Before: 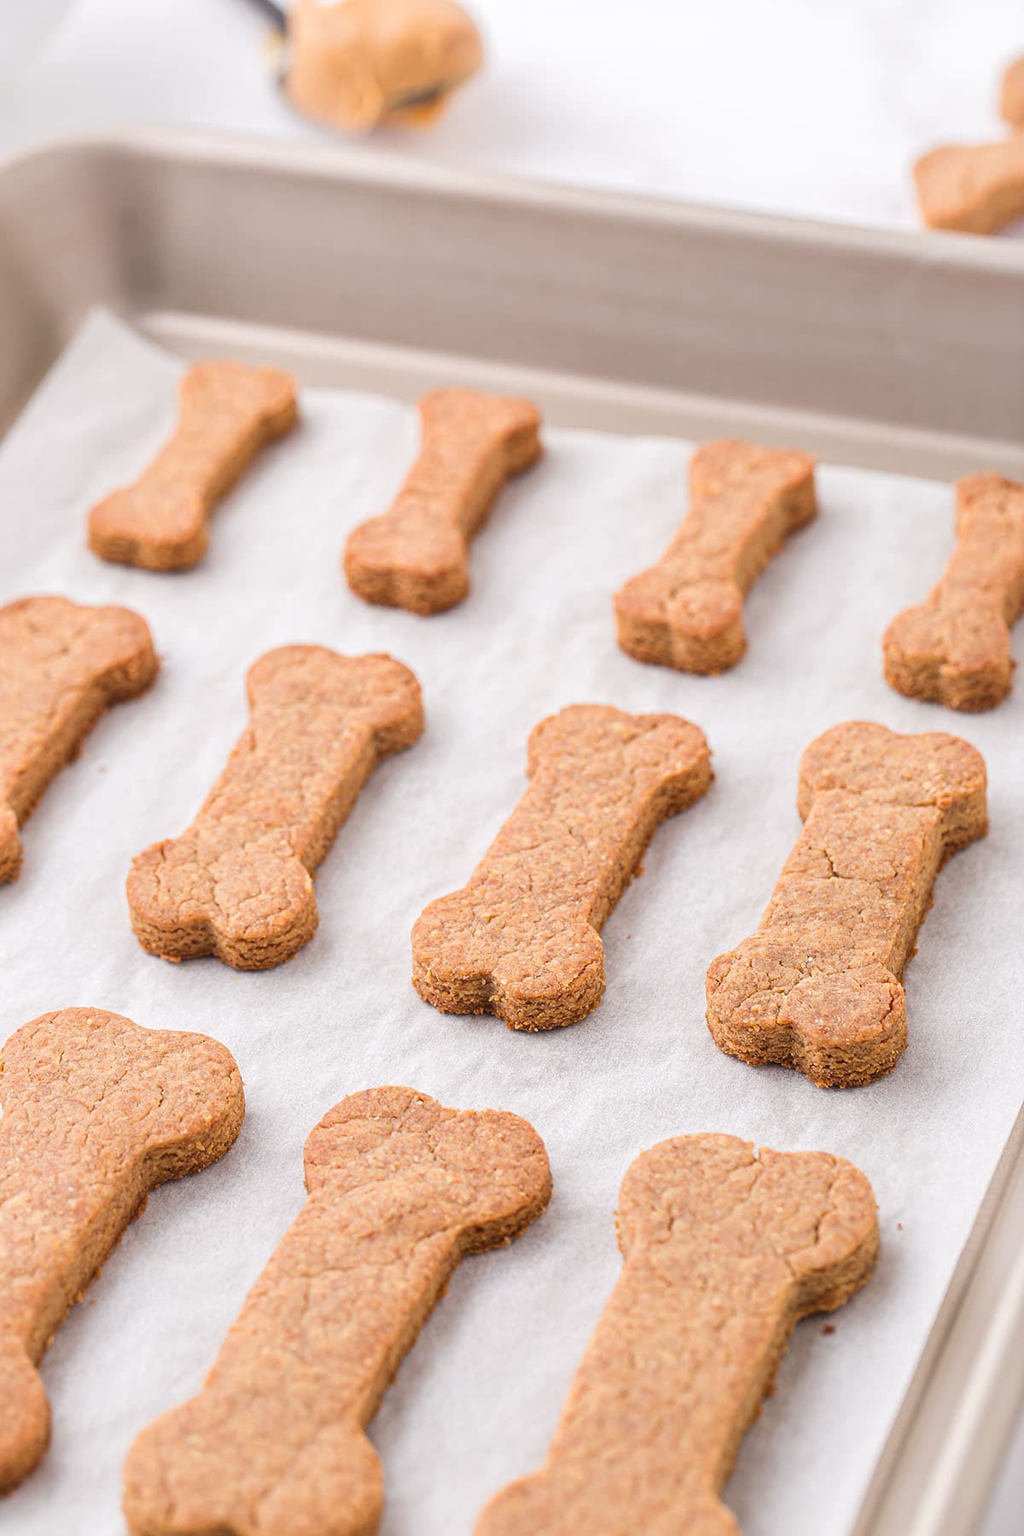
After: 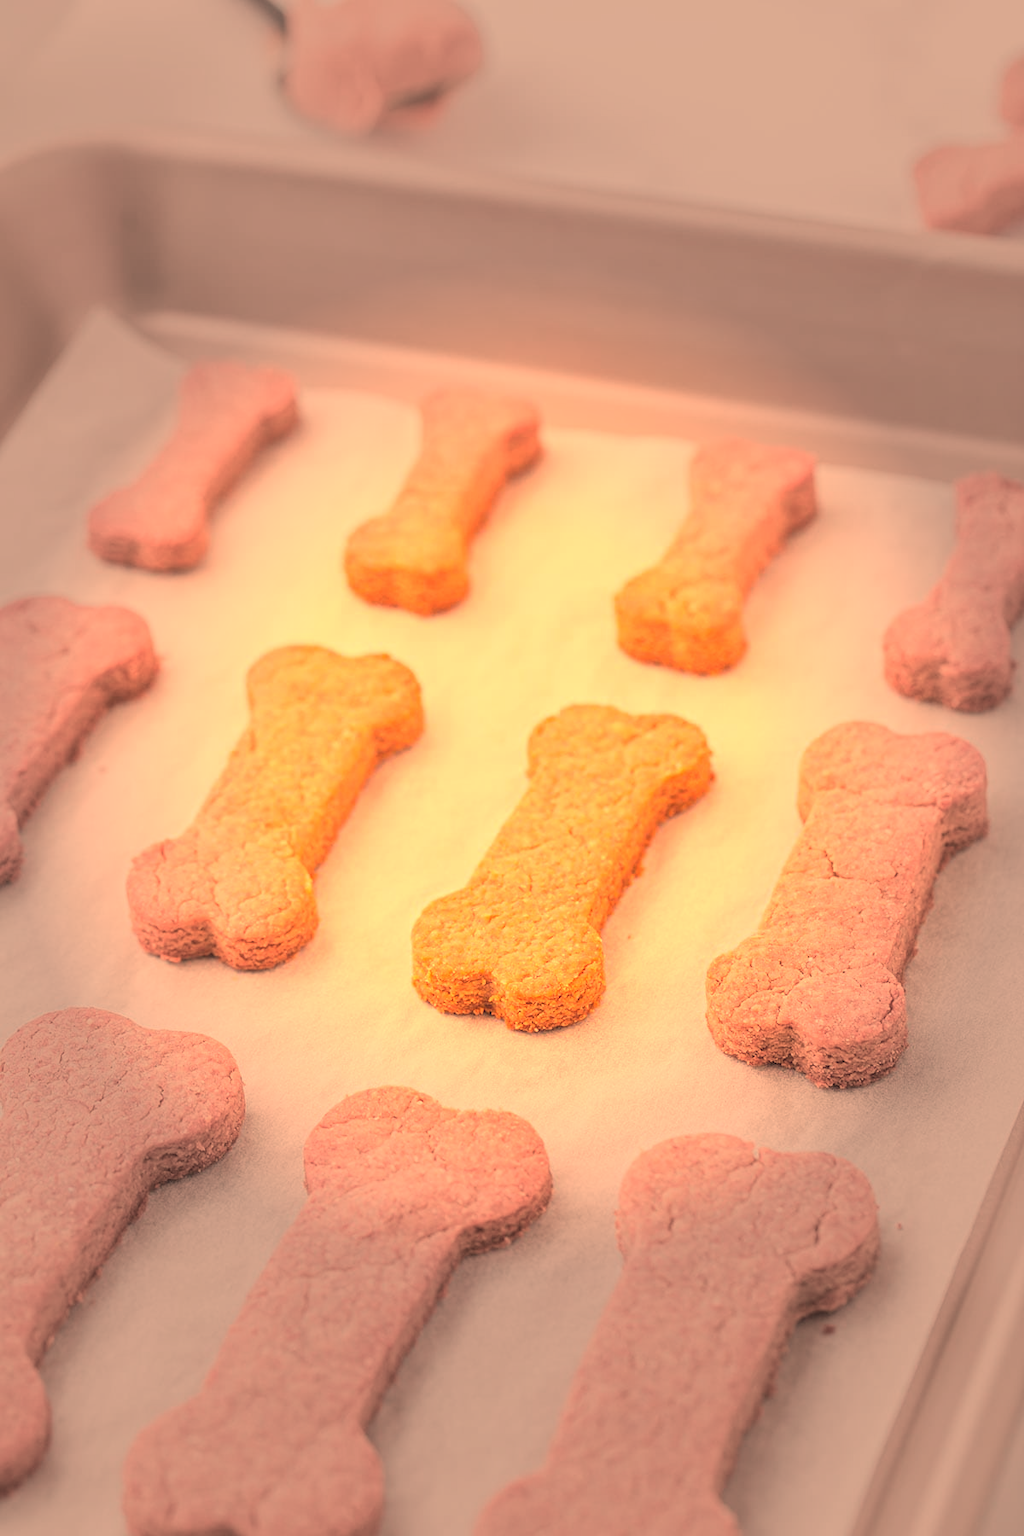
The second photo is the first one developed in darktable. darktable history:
exposure: black level correction 0.001, exposure 0.014 EV, compensate highlight preservation false
contrast brightness saturation: brightness 0.28
color correction: highlights a* 0.816, highlights b* 2.78, saturation 1.1
vignetting: fall-off start 31.28%, fall-off radius 34.64%, brightness -0.575
white balance: red 1.467, blue 0.684
